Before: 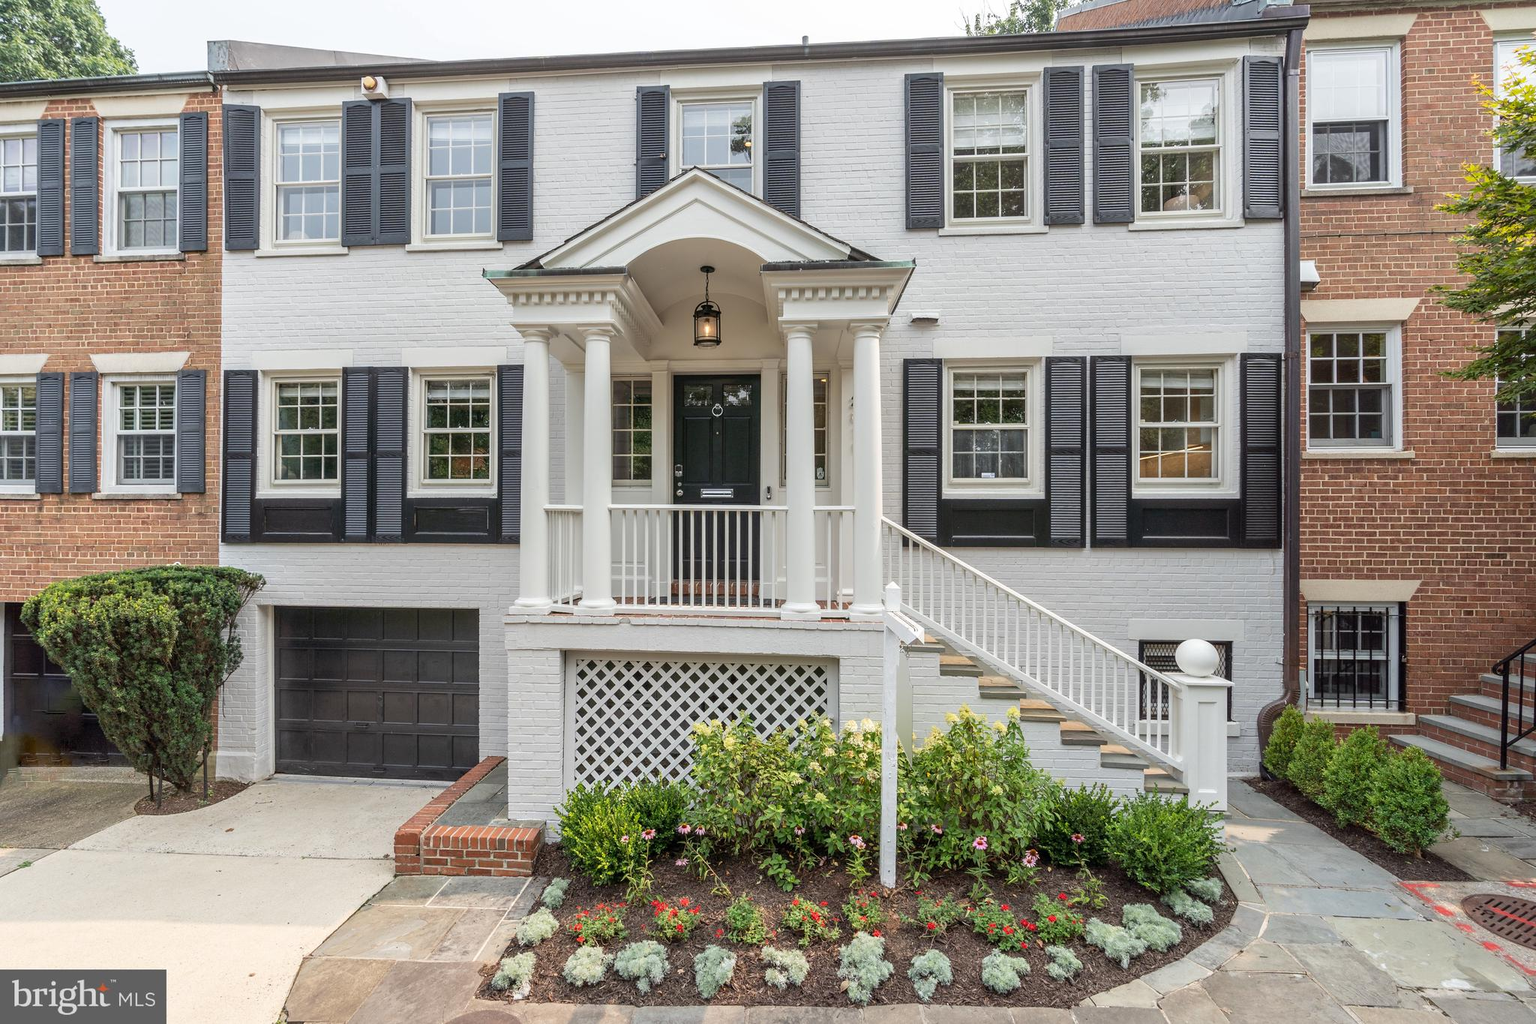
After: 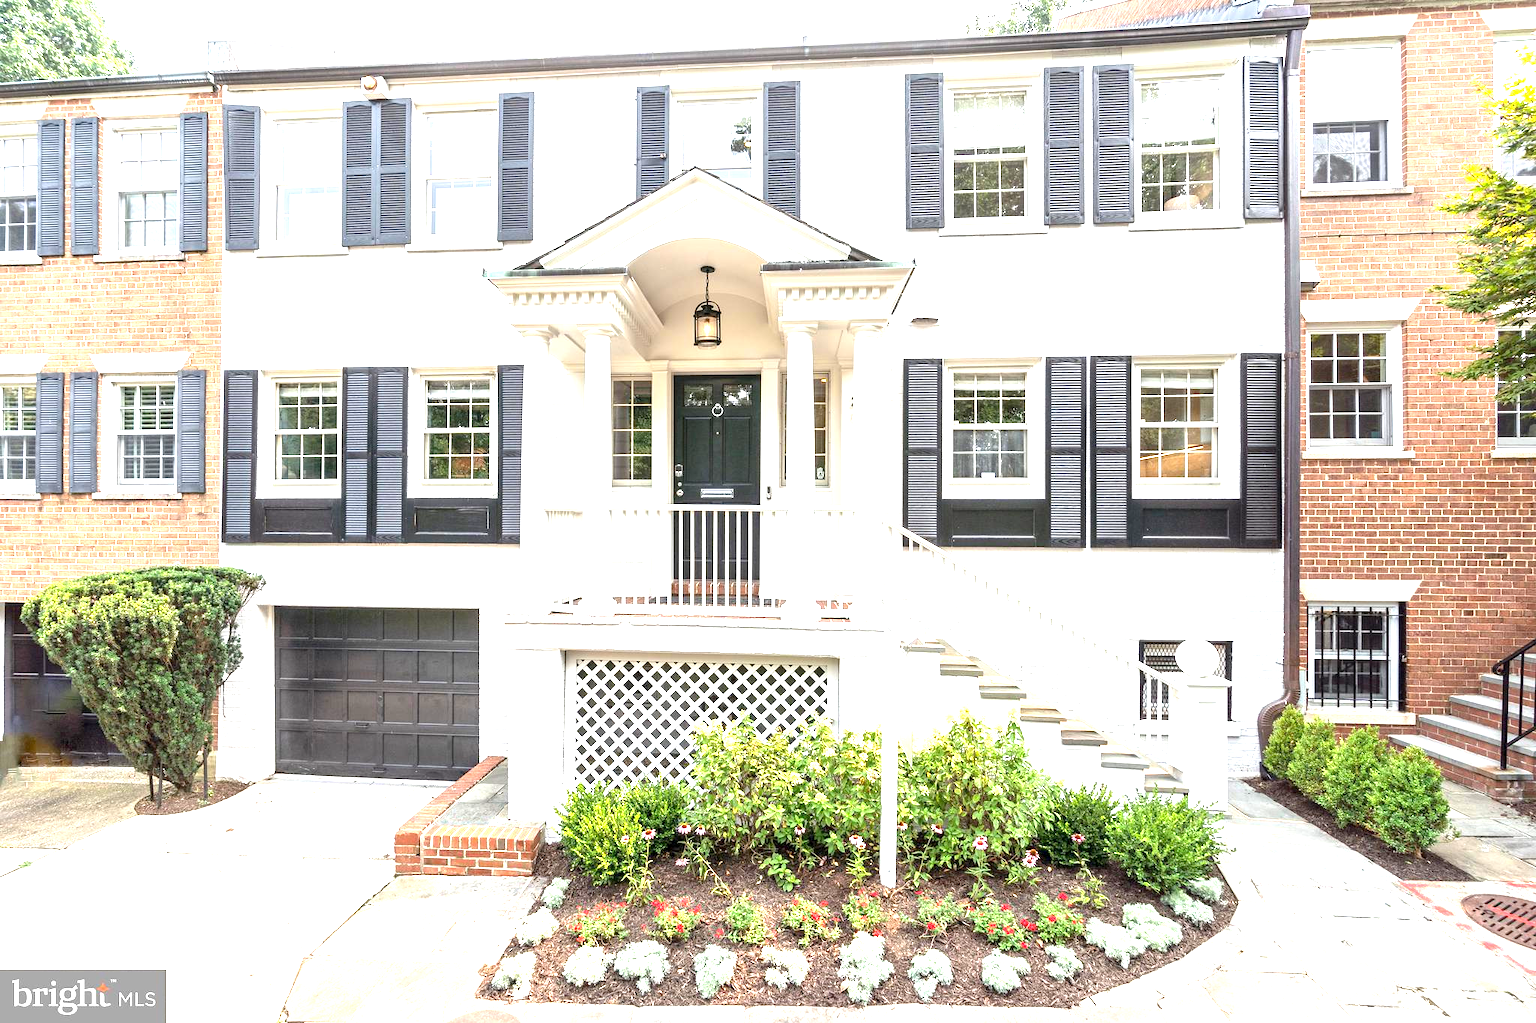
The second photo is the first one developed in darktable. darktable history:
exposure: black level correction 0.001, exposure 1.826 EV, compensate highlight preservation false
